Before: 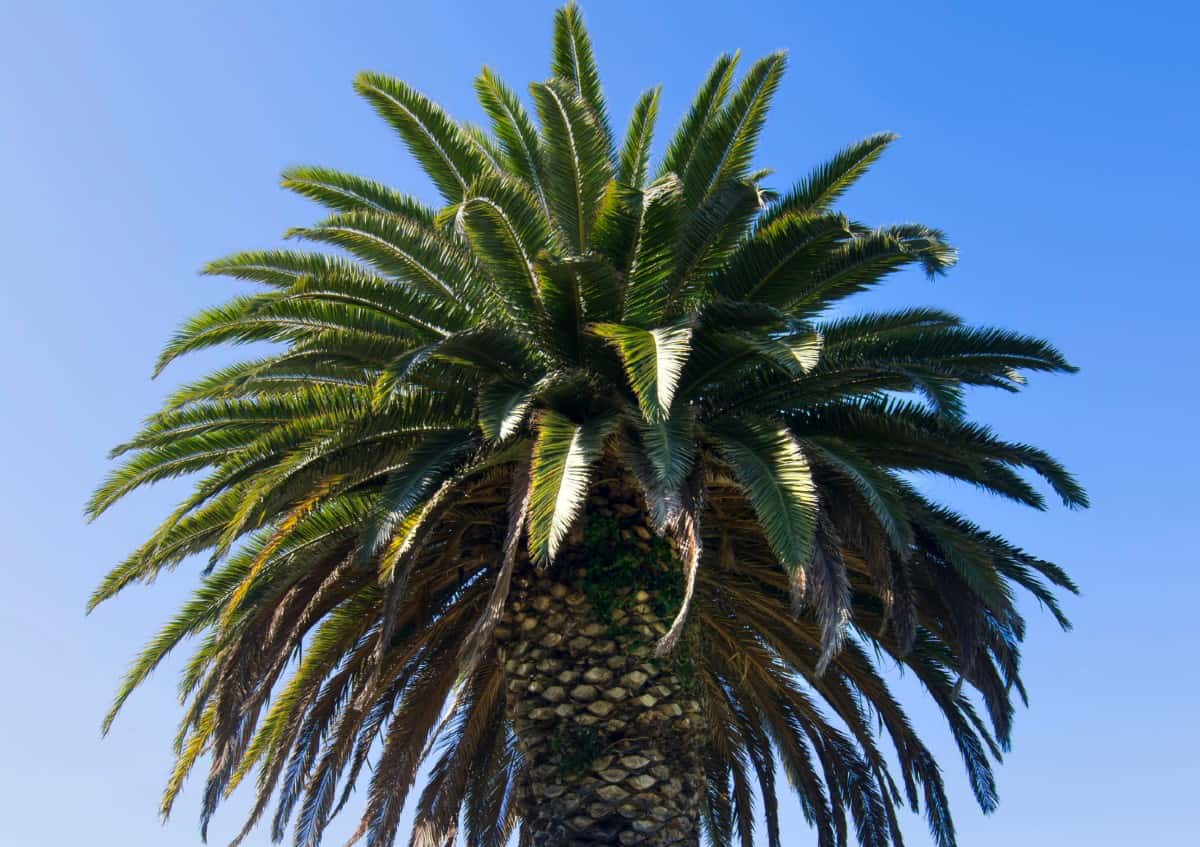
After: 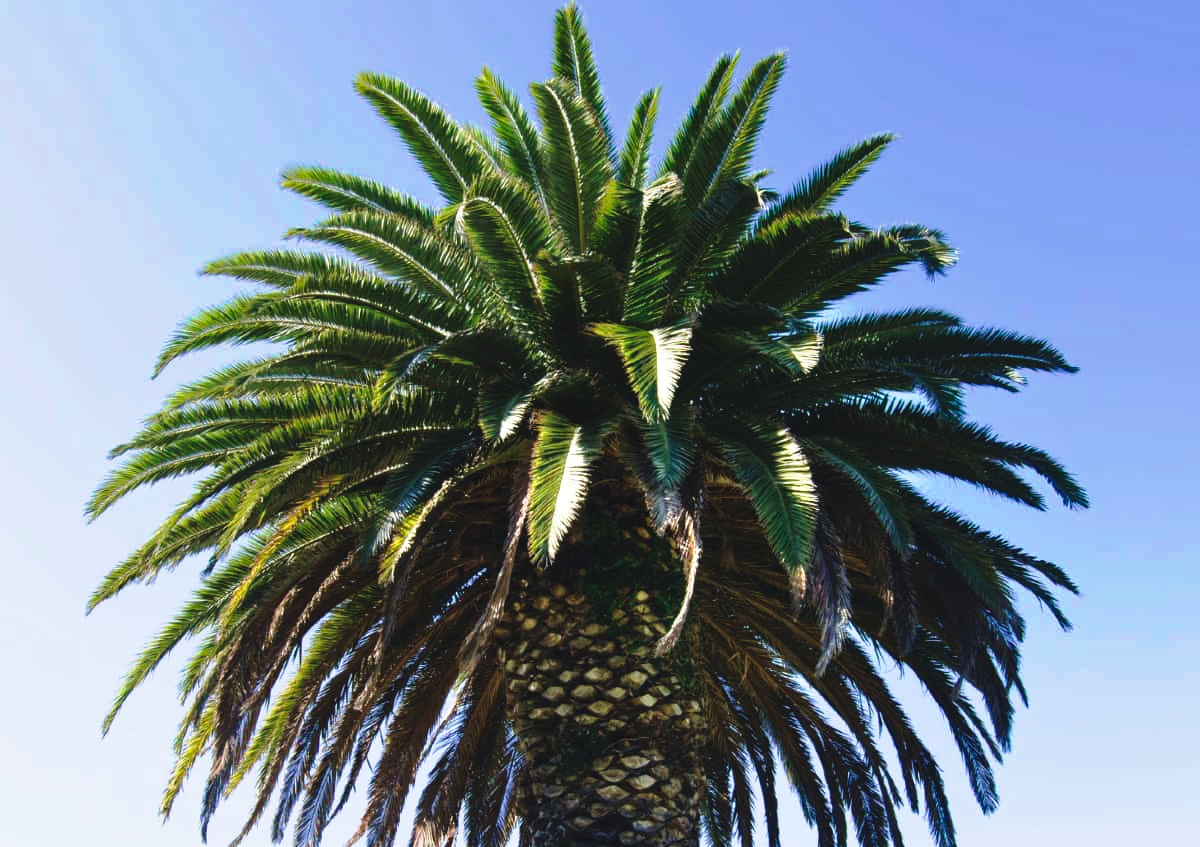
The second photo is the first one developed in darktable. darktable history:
velvia: on, module defaults
haze removal: compatibility mode true, adaptive false
tone curve: curves: ch0 [(0, 0.039) (0.194, 0.159) (0.469, 0.544) (0.693, 0.77) (0.751, 0.871) (1, 1)]; ch1 [(0, 0) (0.508, 0.506) (0.547, 0.563) (0.592, 0.631) (0.715, 0.706) (1, 1)]; ch2 [(0, 0) (0.243, 0.175) (0.362, 0.301) (0.492, 0.515) (0.544, 0.557) (0.595, 0.612) (0.631, 0.641) (1, 1)], preserve colors none
color zones: curves: ch1 [(0.113, 0.438) (0.75, 0.5)]; ch2 [(0.12, 0.526) (0.75, 0.5)]
exposure: black level correction -0.004, exposure 0.052 EV, compensate highlight preservation false
